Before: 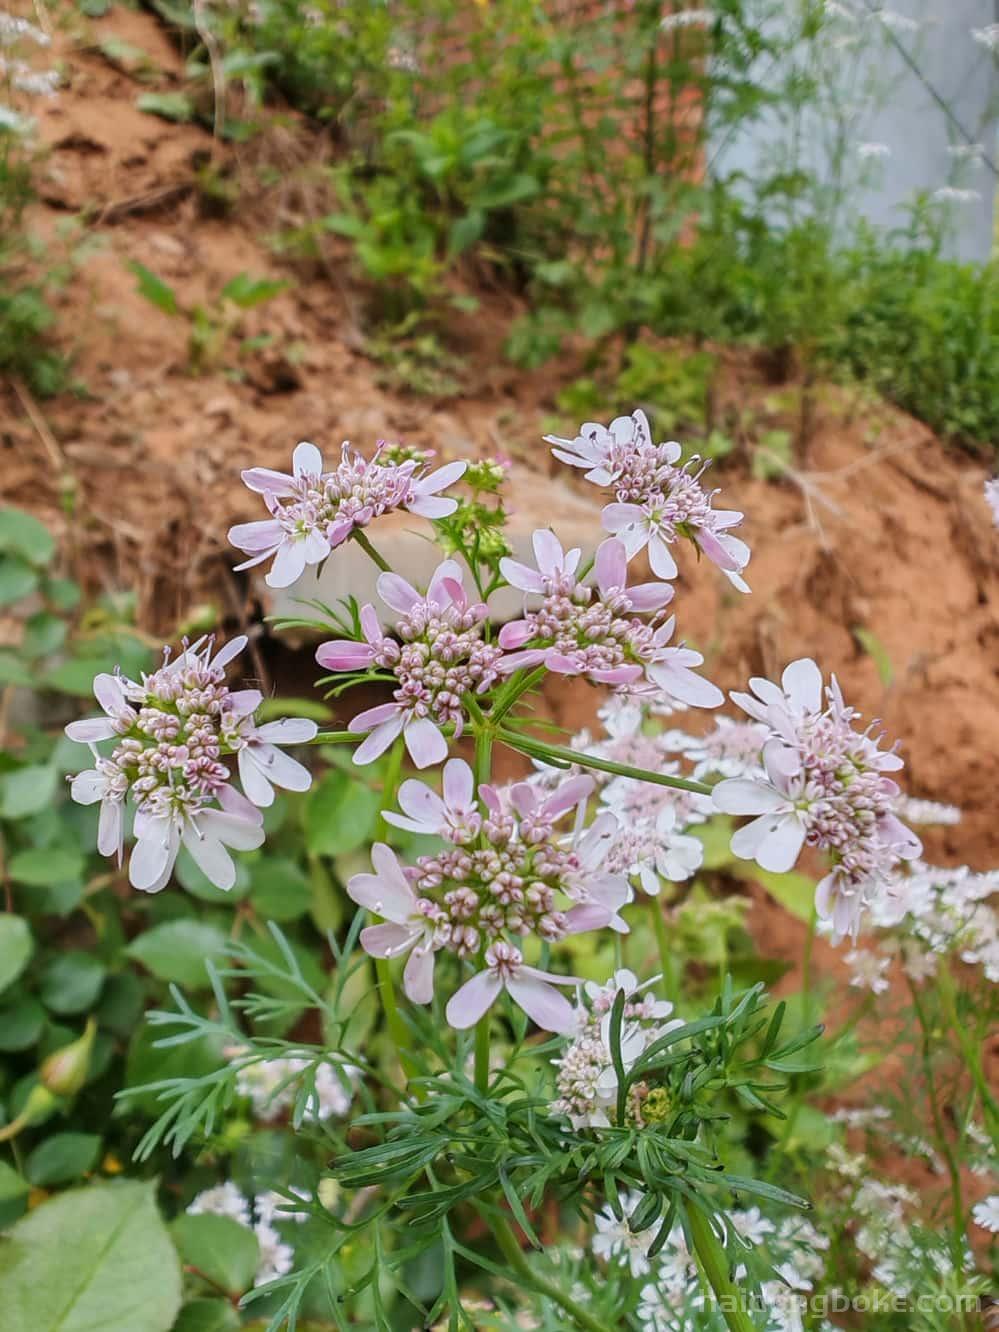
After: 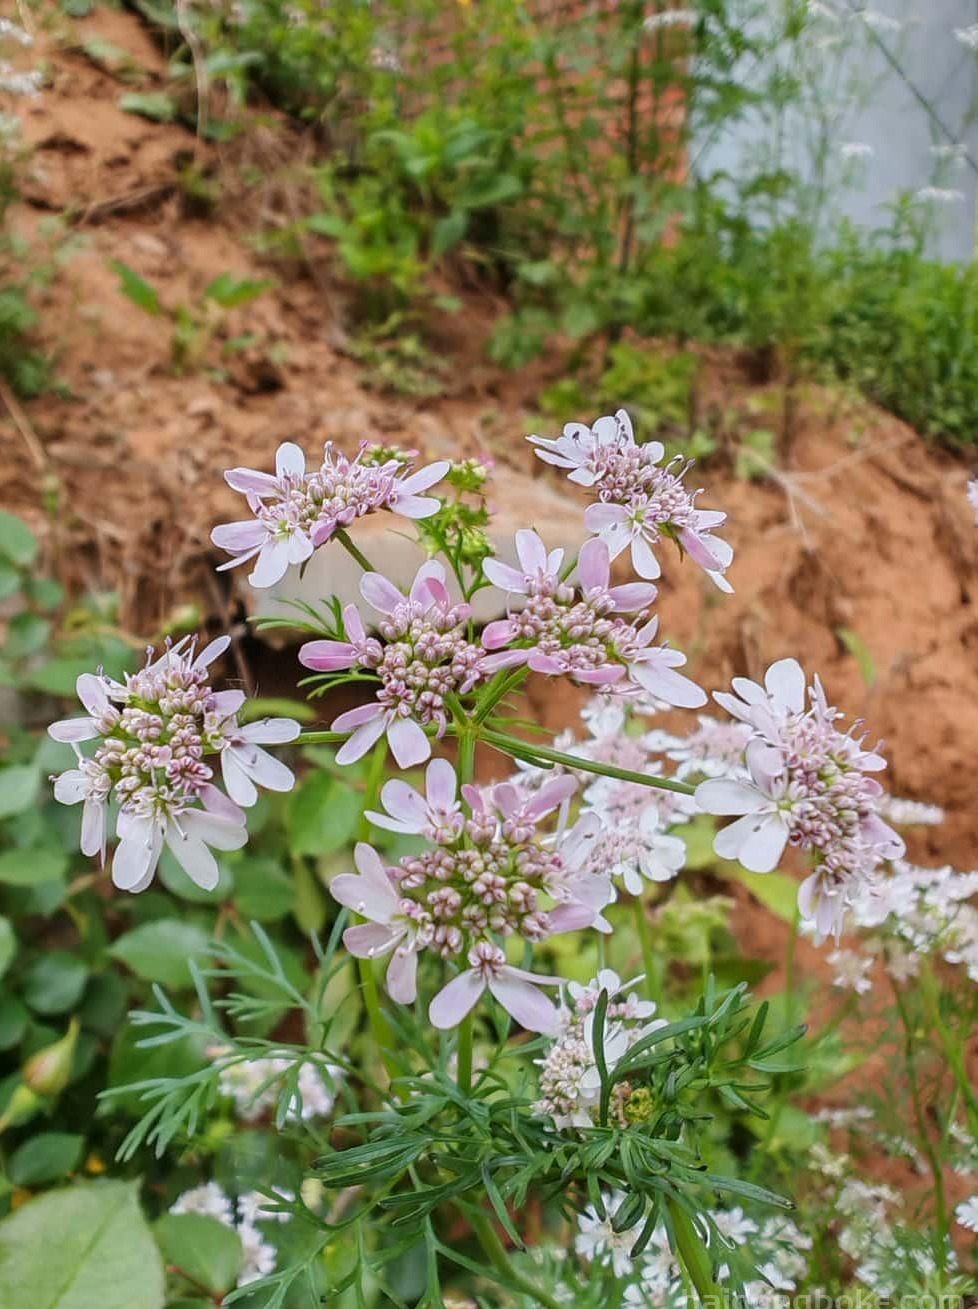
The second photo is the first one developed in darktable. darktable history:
crop: left 1.734%, right 0.268%, bottom 1.69%
tone equalizer: on, module defaults
